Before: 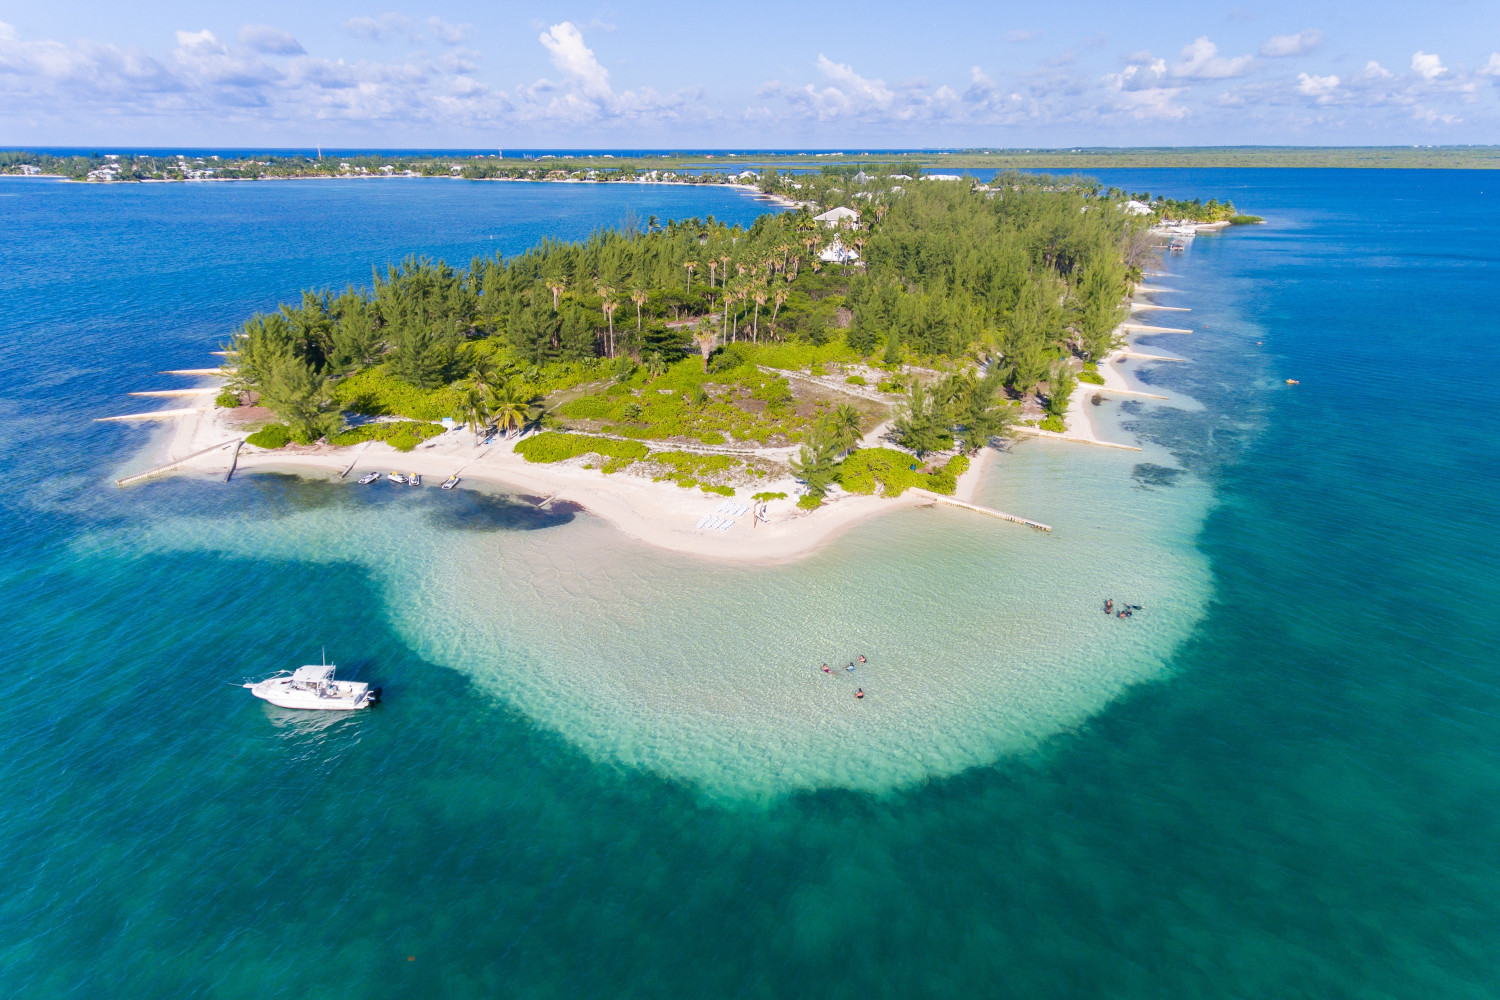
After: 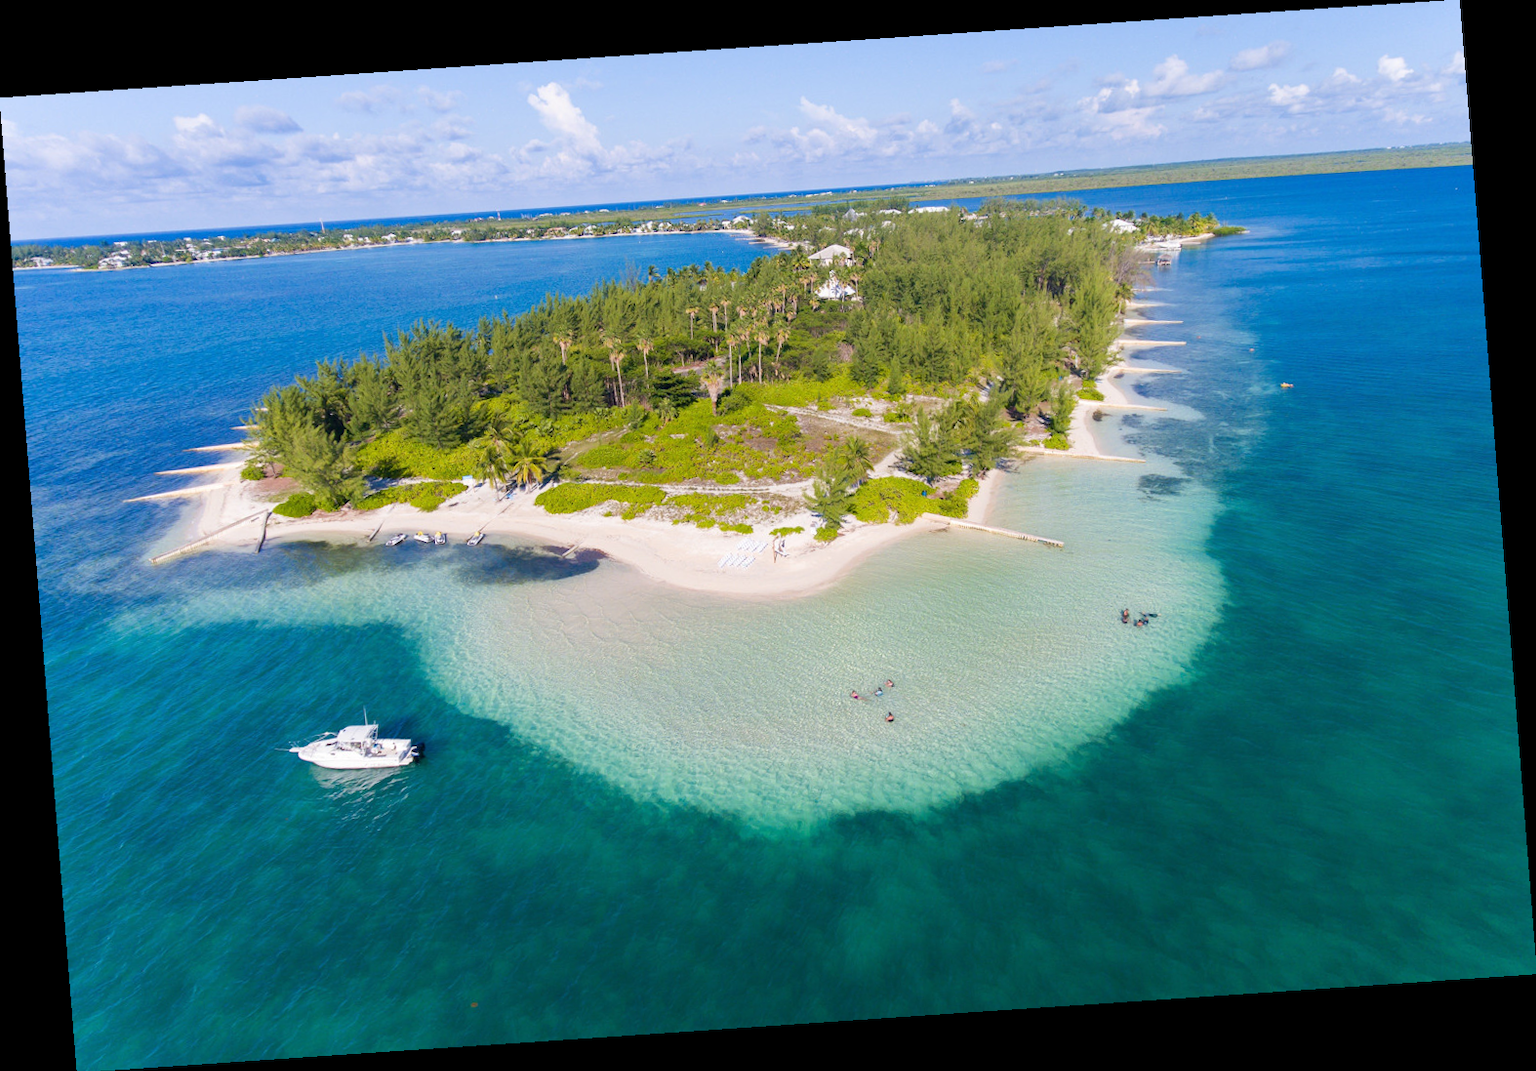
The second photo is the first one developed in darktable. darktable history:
color zones: mix -62.47%
rotate and perspective: rotation -4.2°, shear 0.006, automatic cropping off
